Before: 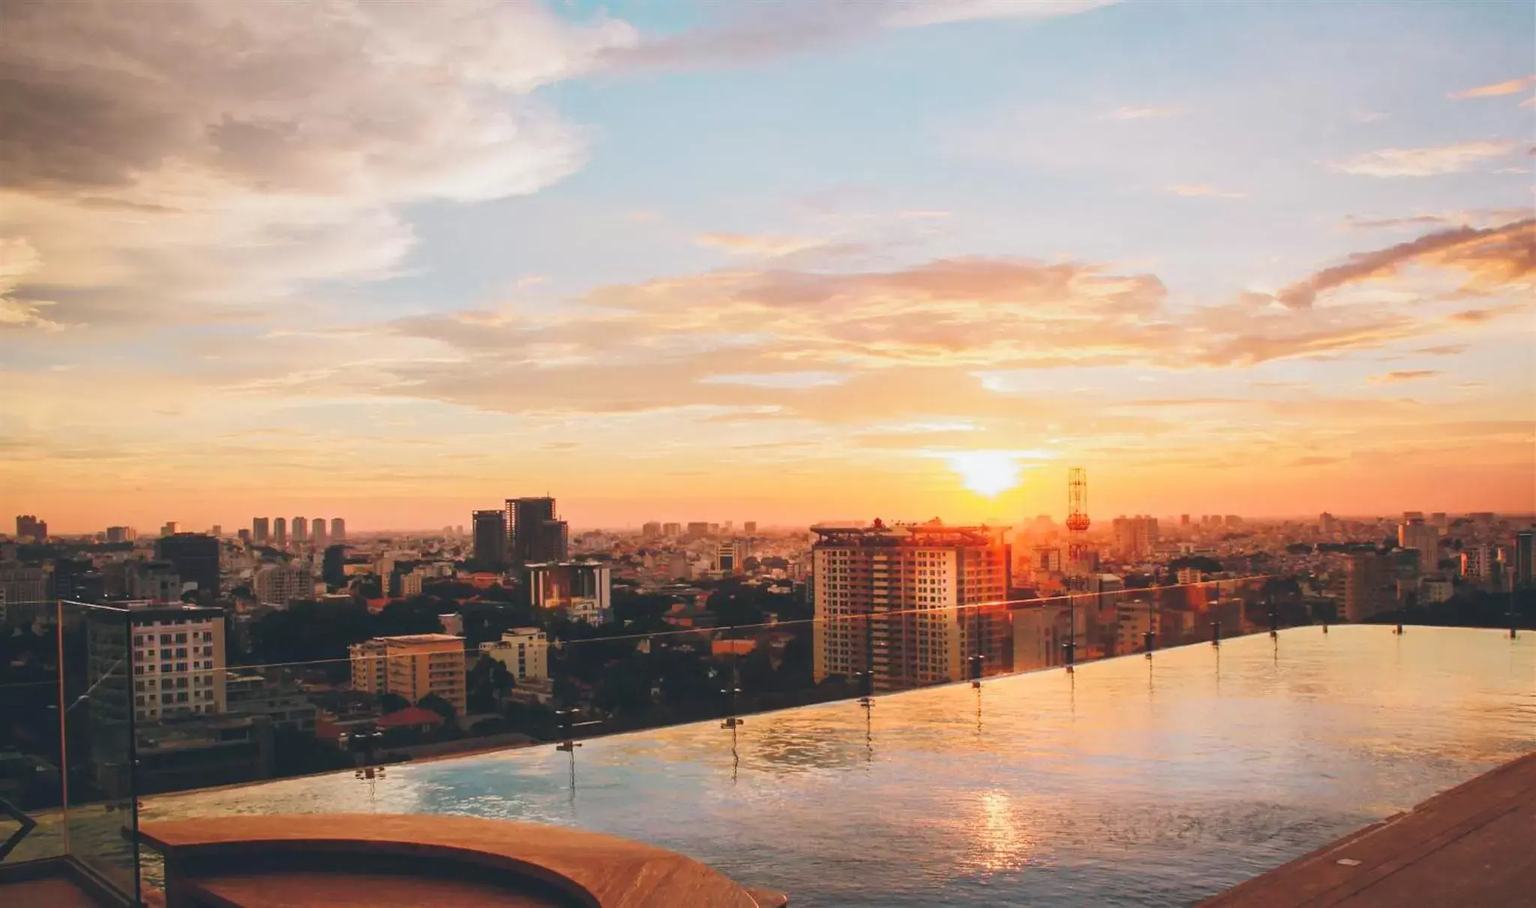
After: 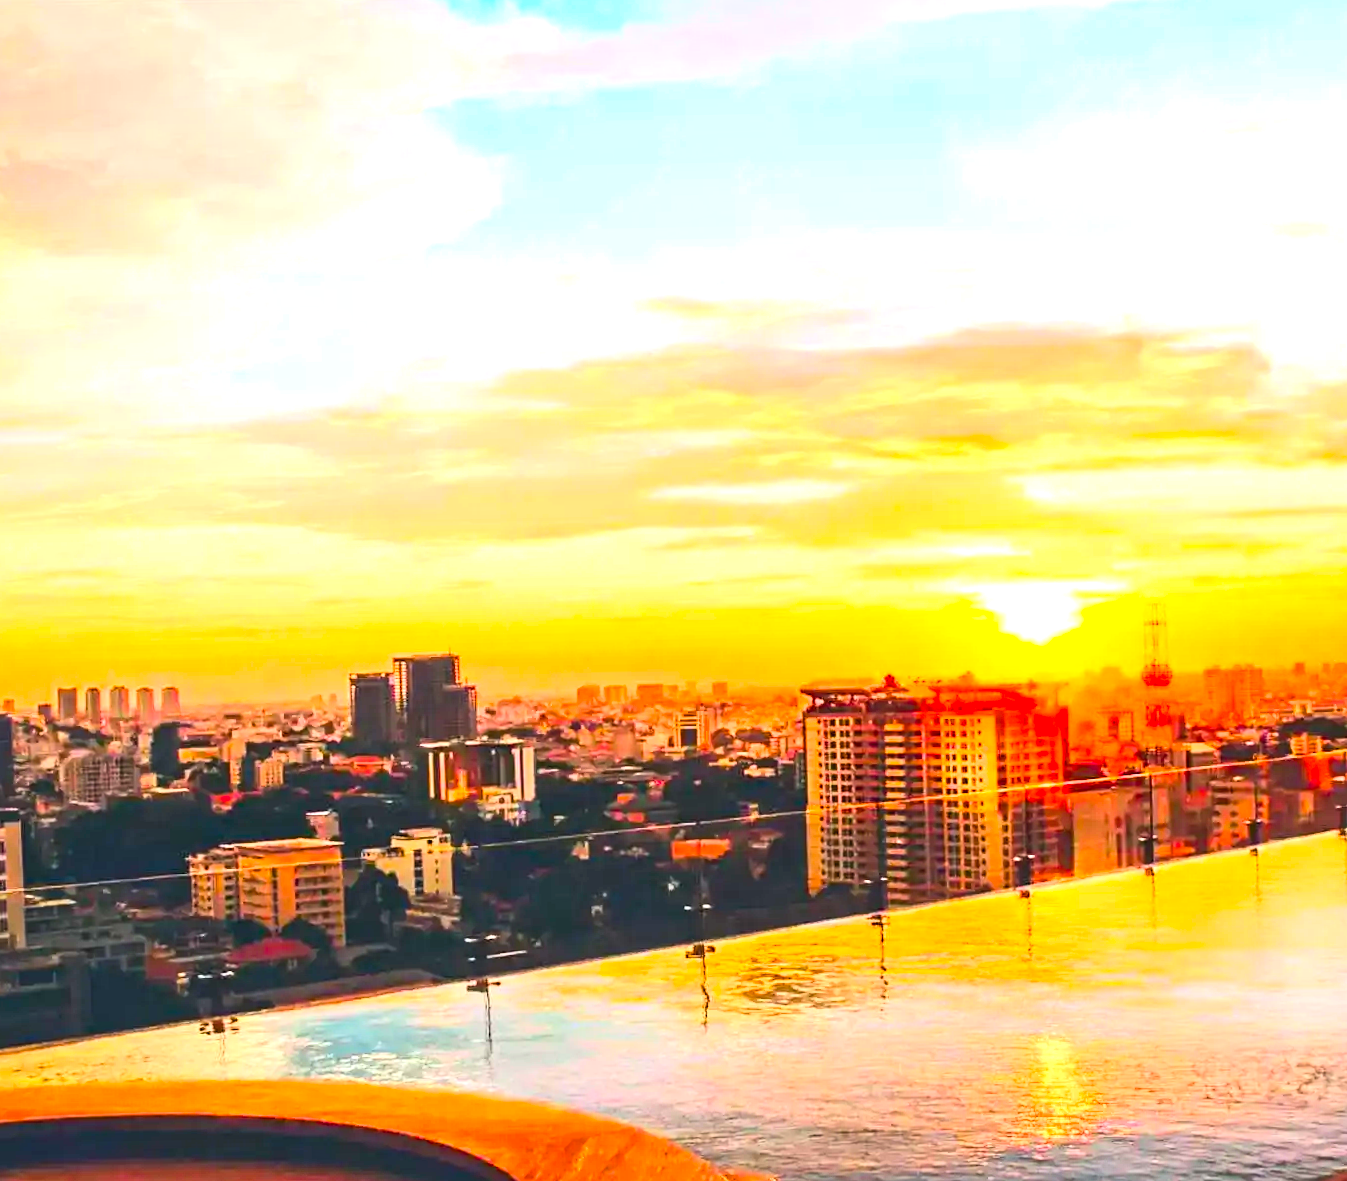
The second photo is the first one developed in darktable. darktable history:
tone equalizer: -8 EV -0.417 EV, -7 EV -0.389 EV, -6 EV -0.333 EV, -5 EV -0.222 EV, -3 EV 0.222 EV, -2 EV 0.333 EV, -1 EV 0.389 EV, +0 EV 0.417 EV, edges refinement/feathering 500, mask exposure compensation -1.57 EV, preserve details no
crop and rotate: left 13.342%, right 19.991%
contrast equalizer: y [[0.51, 0.537, 0.559, 0.574, 0.599, 0.618], [0.5 ×6], [0.5 ×6], [0 ×6], [0 ×6]]
color balance rgb: linear chroma grading › global chroma 15%, perceptual saturation grading › global saturation 30%
exposure: black level correction 0.001, exposure 0.5 EV, compensate exposure bias true, compensate highlight preservation false
rotate and perspective: rotation -1°, crop left 0.011, crop right 0.989, crop top 0.025, crop bottom 0.975
contrast brightness saturation: contrast 0.24, brightness 0.26, saturation 0.39
